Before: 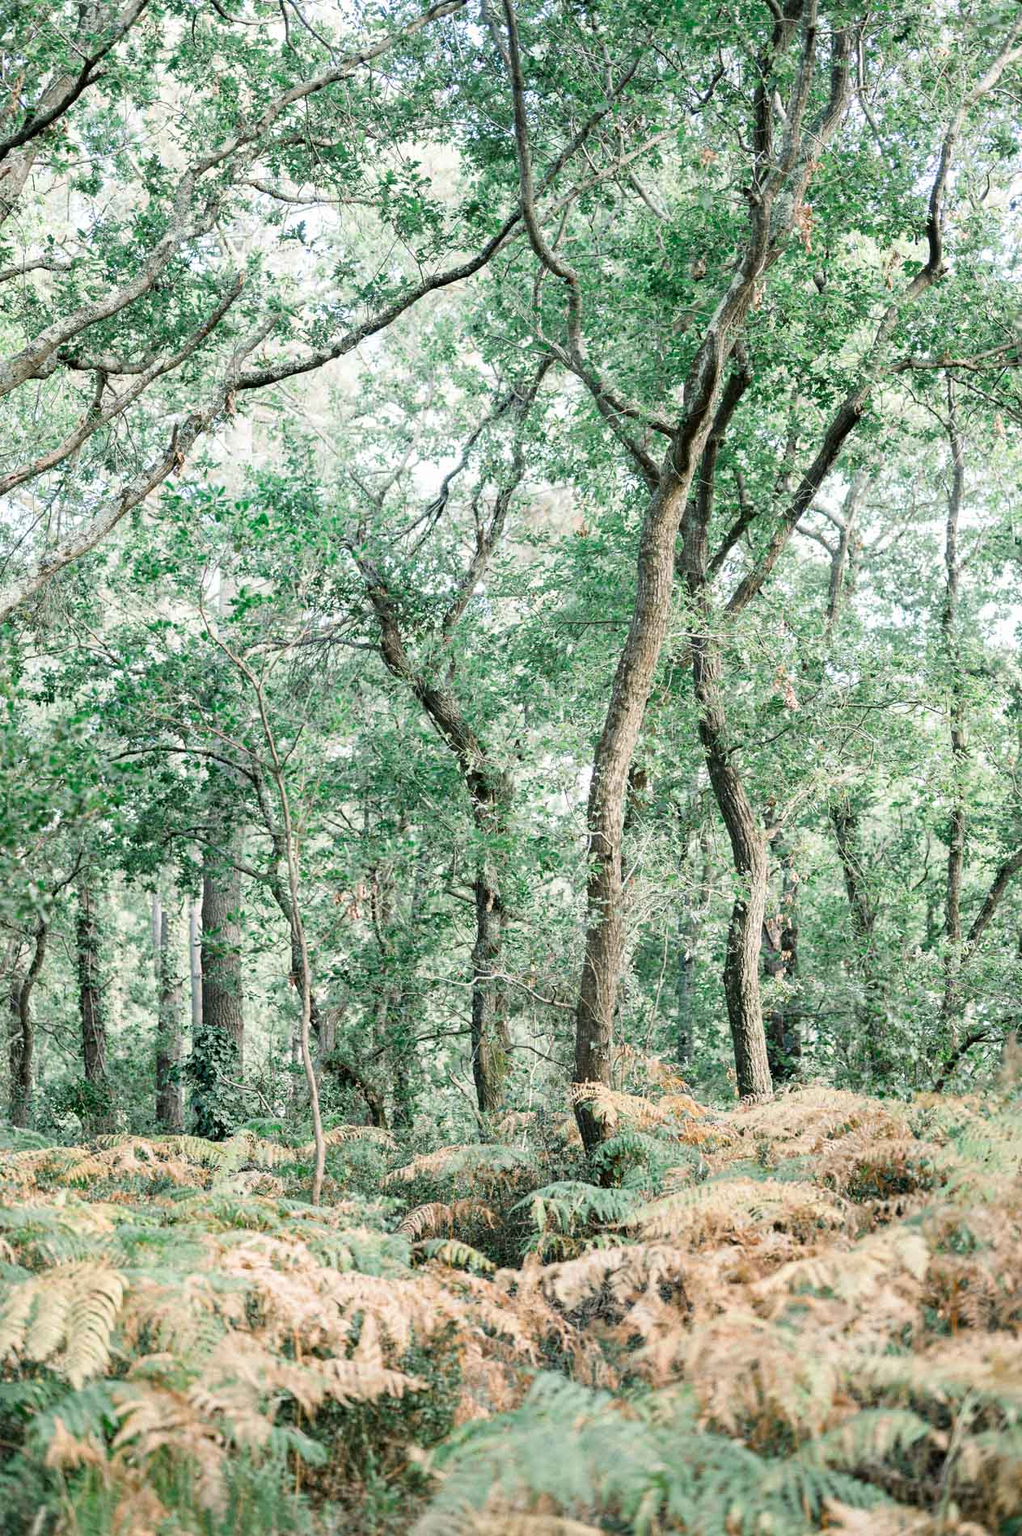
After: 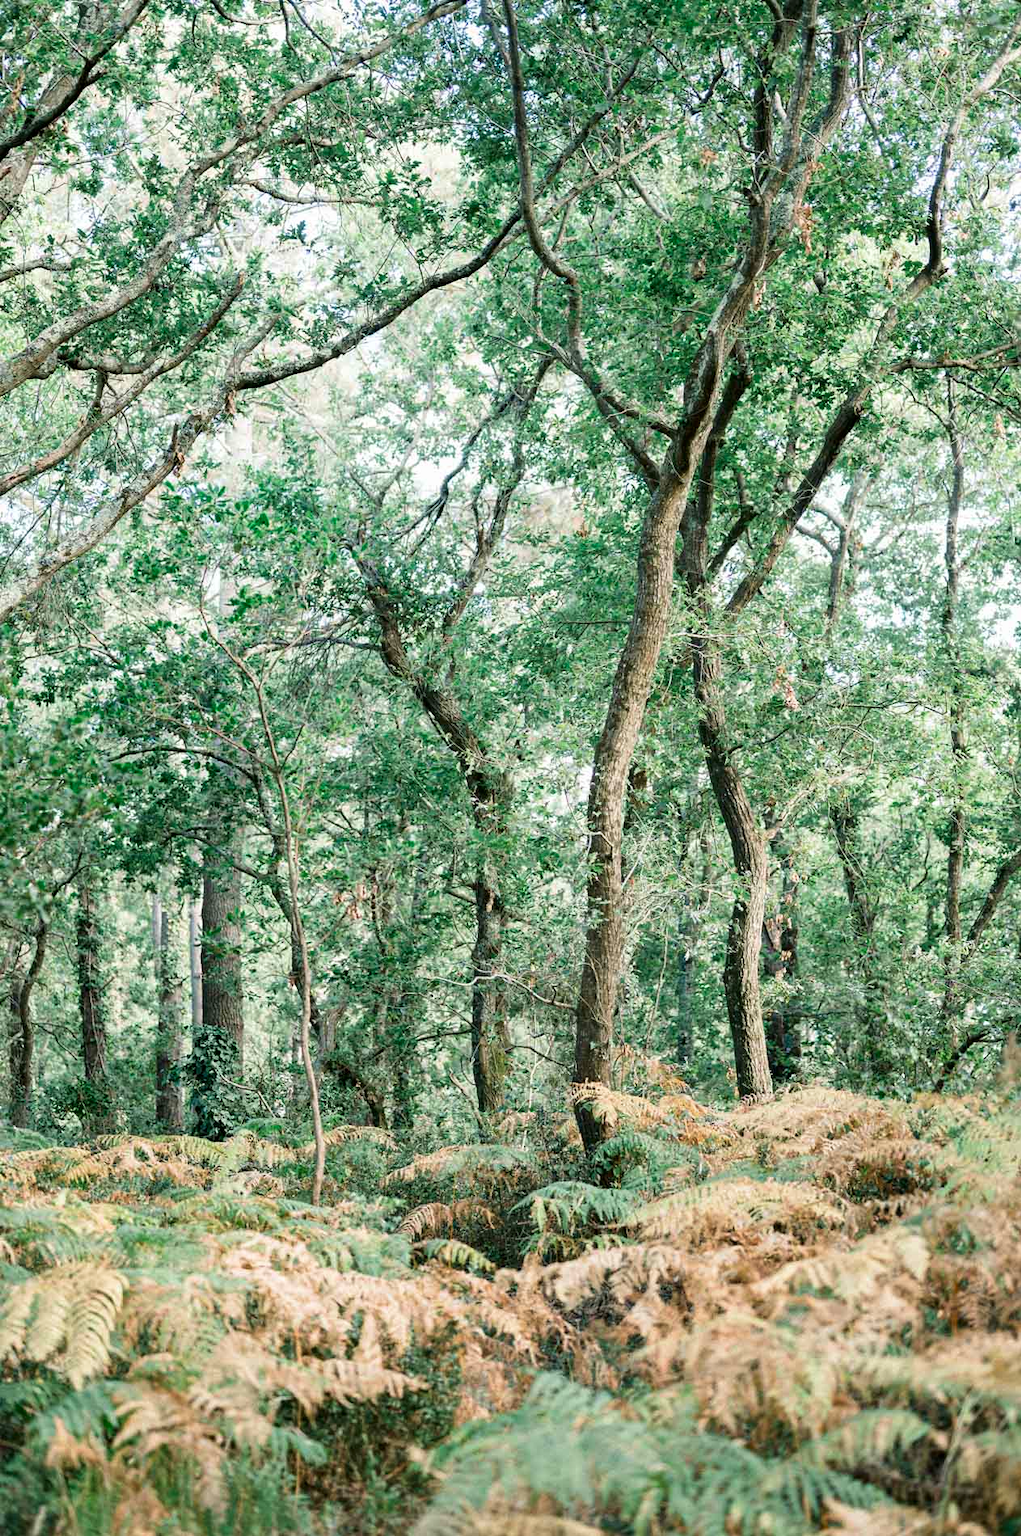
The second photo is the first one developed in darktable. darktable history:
velvia: on, module defaults
contrast brightness saturation: brightness -0.09
